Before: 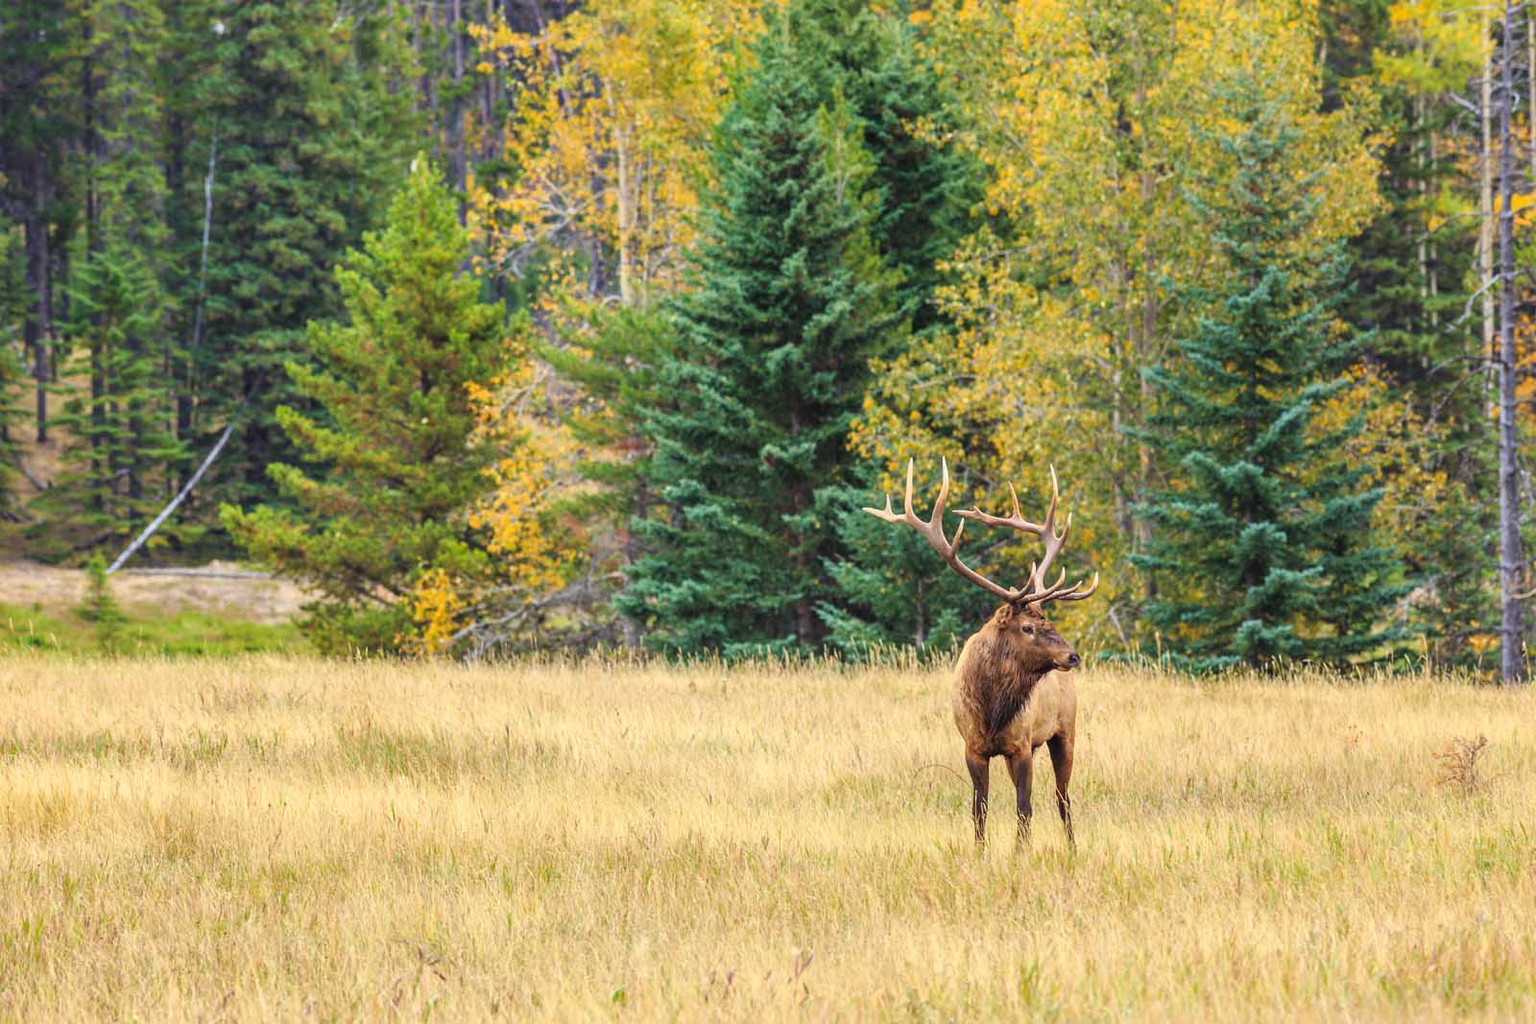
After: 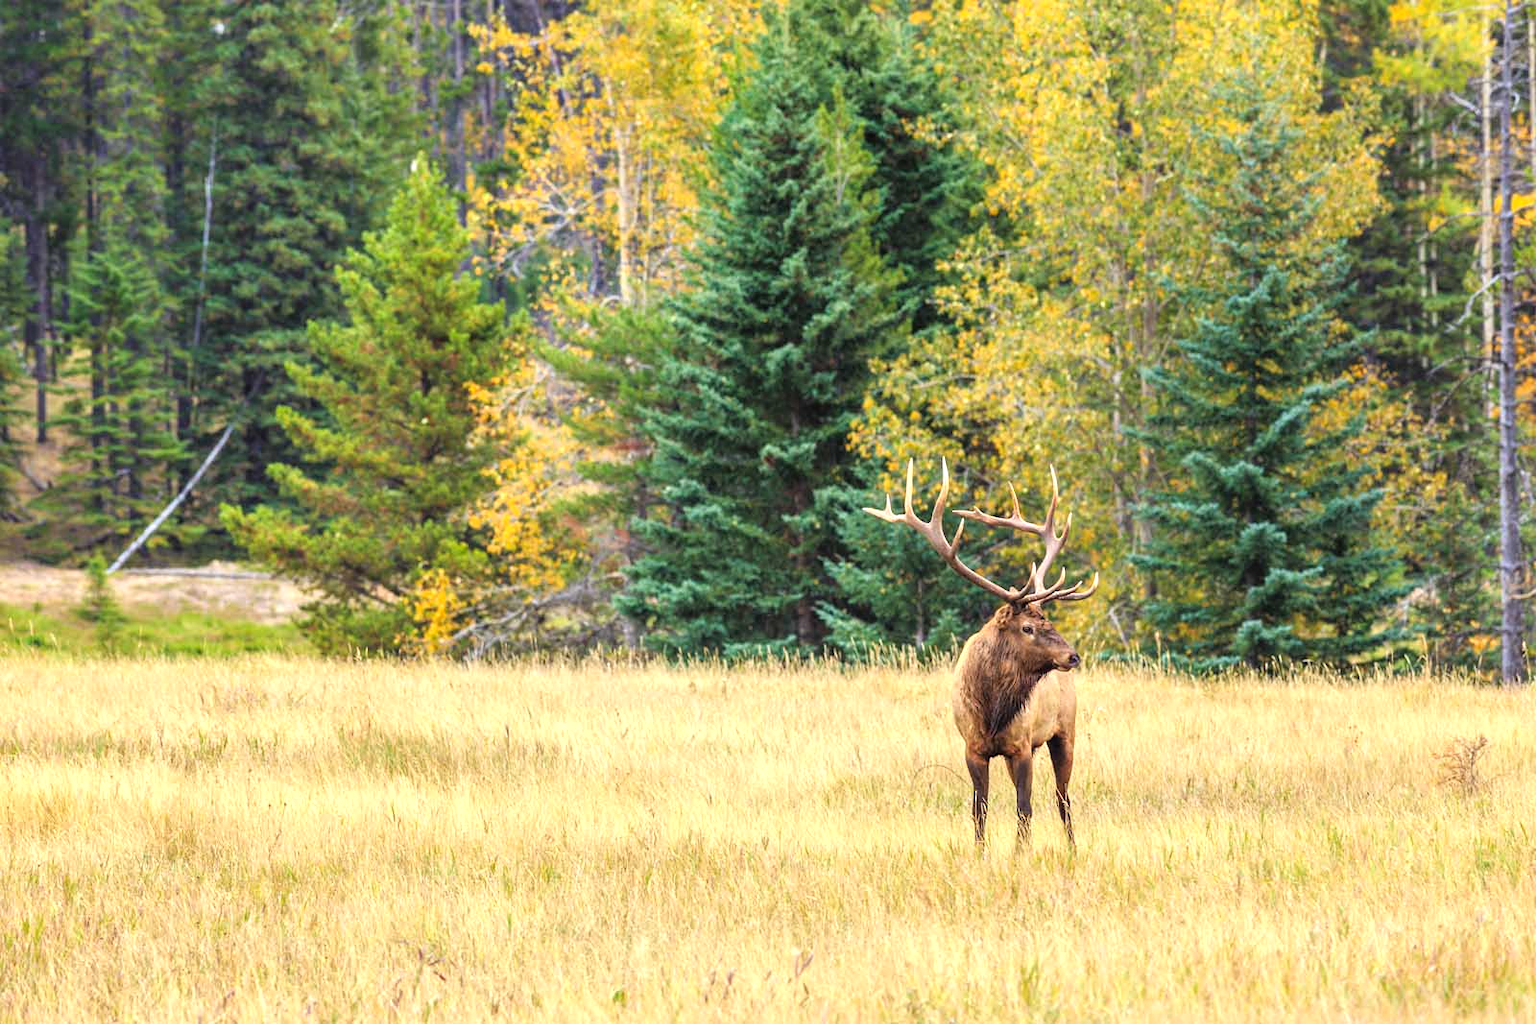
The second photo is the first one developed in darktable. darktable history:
tone equalizer: -8 EV -0.391 EV, -7 EV -0.418 EV, -6 EV -0.338 EV, -5 EV -0.183 EV, -3 EV 0.234 EV, -2 EV 0.319 EV, -1 EV 0.405 EV, +0 EV 0.395 EV
